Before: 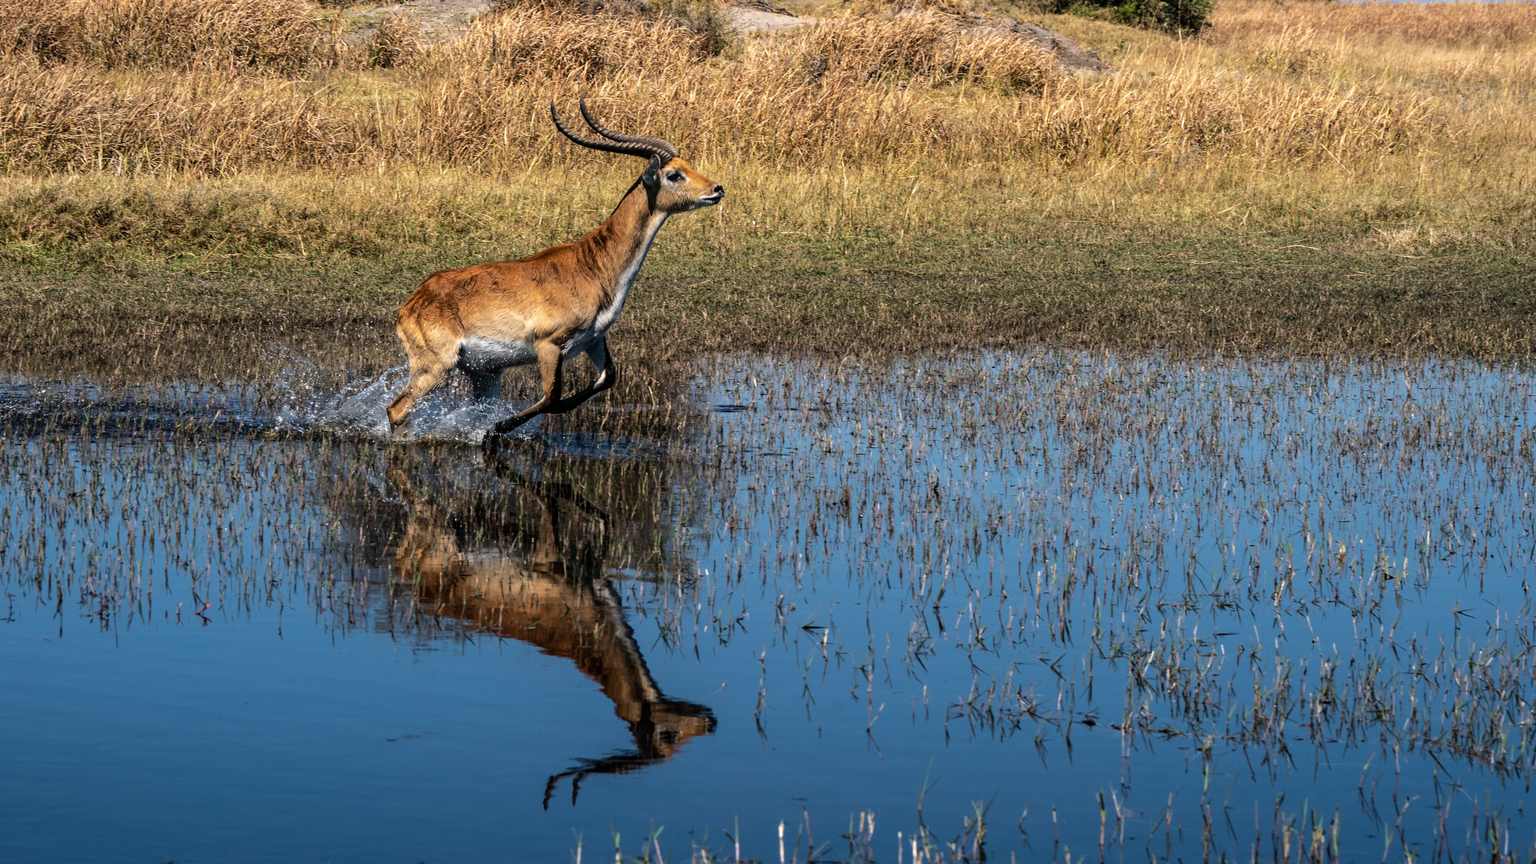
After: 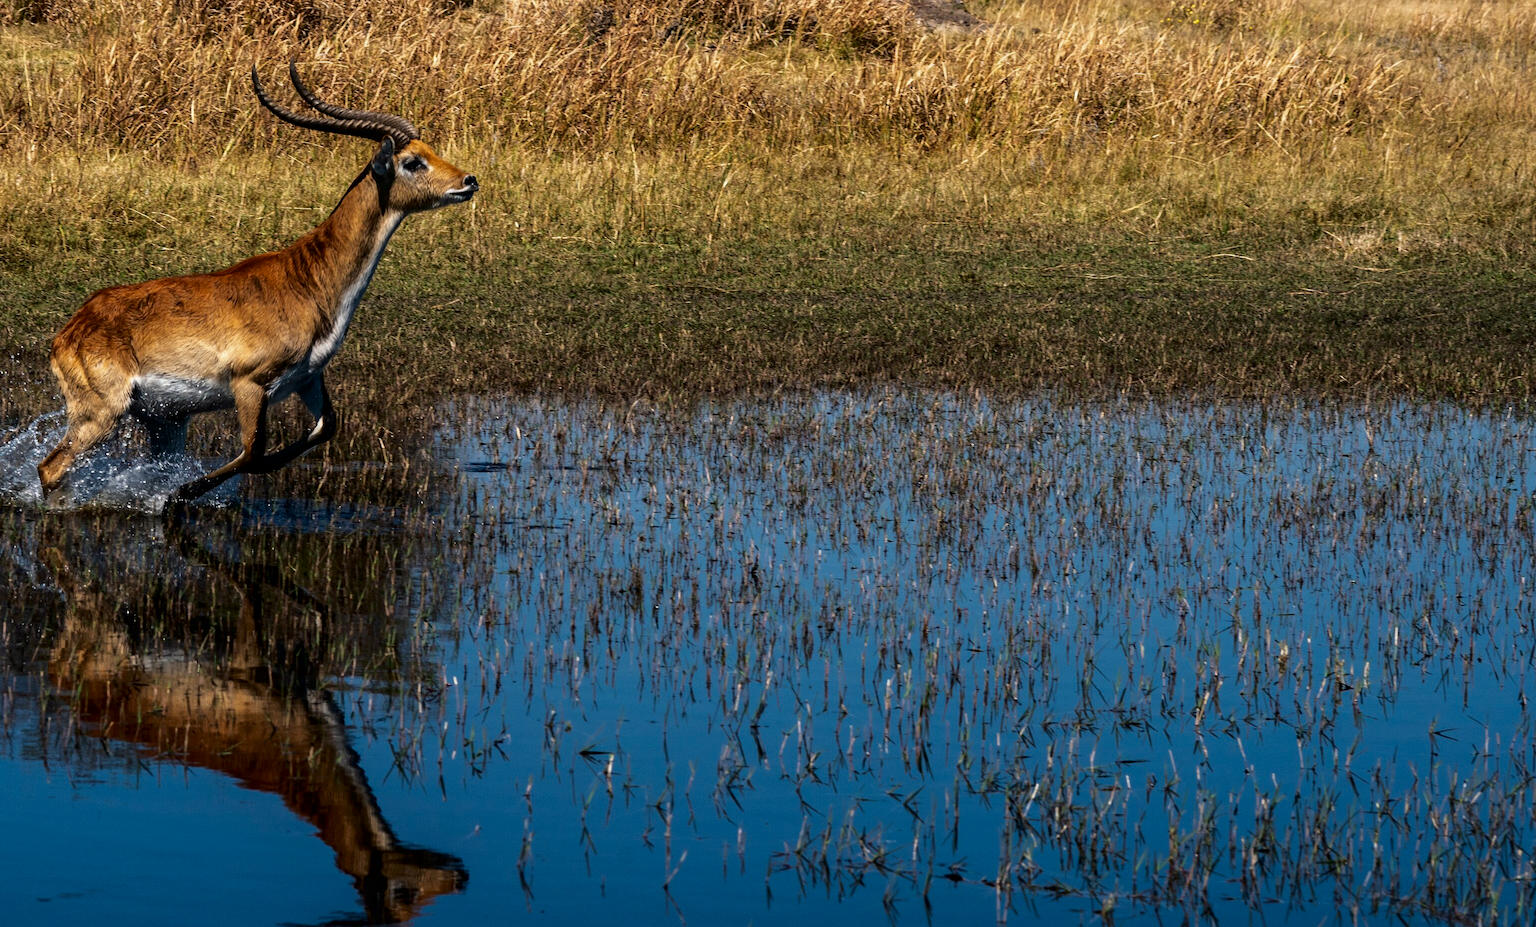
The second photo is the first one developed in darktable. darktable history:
crop: left 23.316%, top 5.874%, bottom 11.861%
contrast brightness saturation: brightness -0.215, saturation 0.082
